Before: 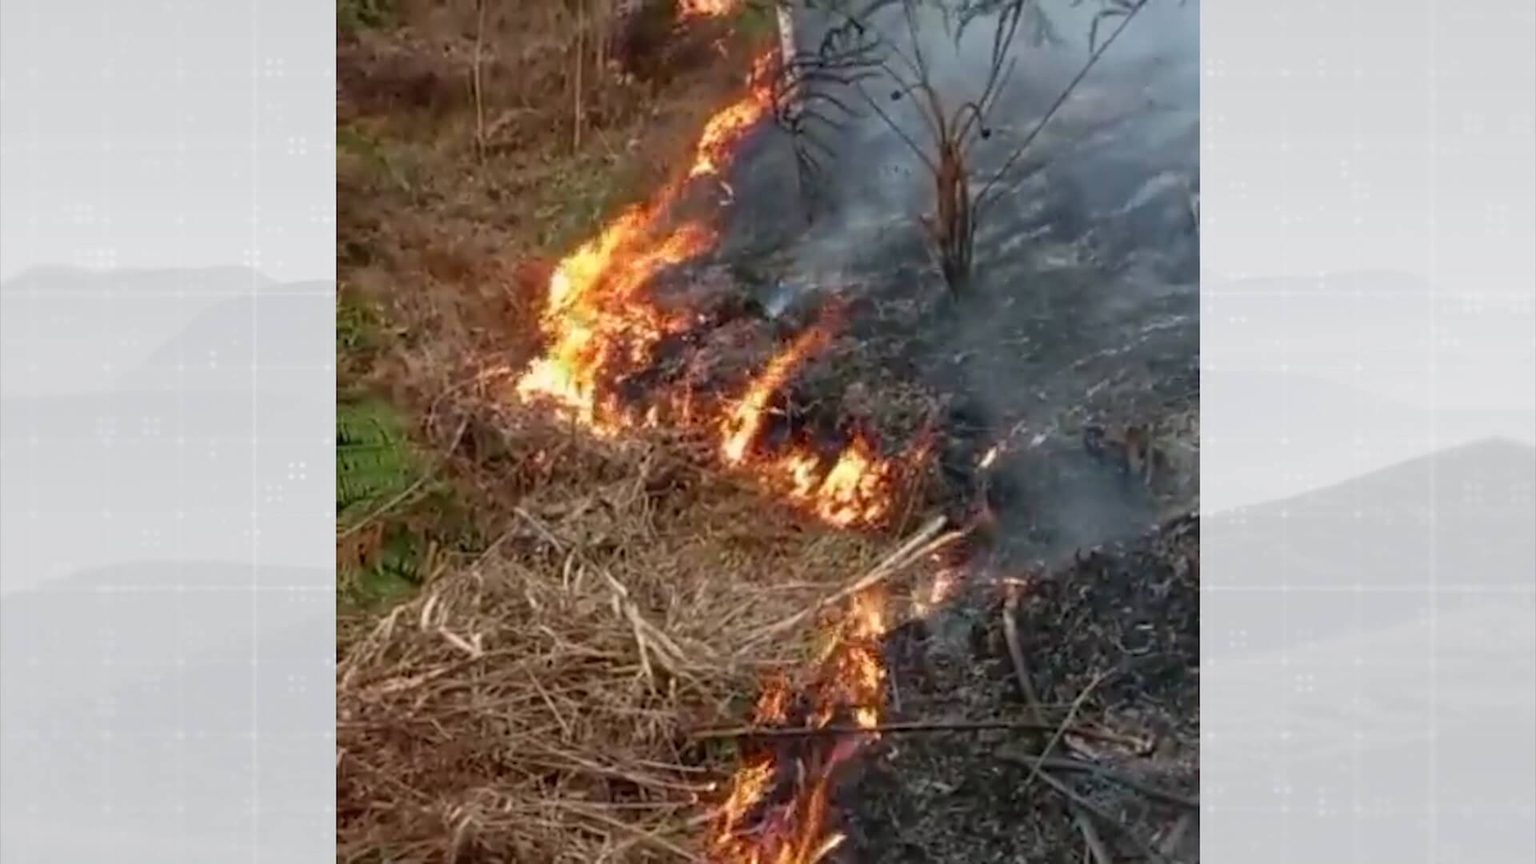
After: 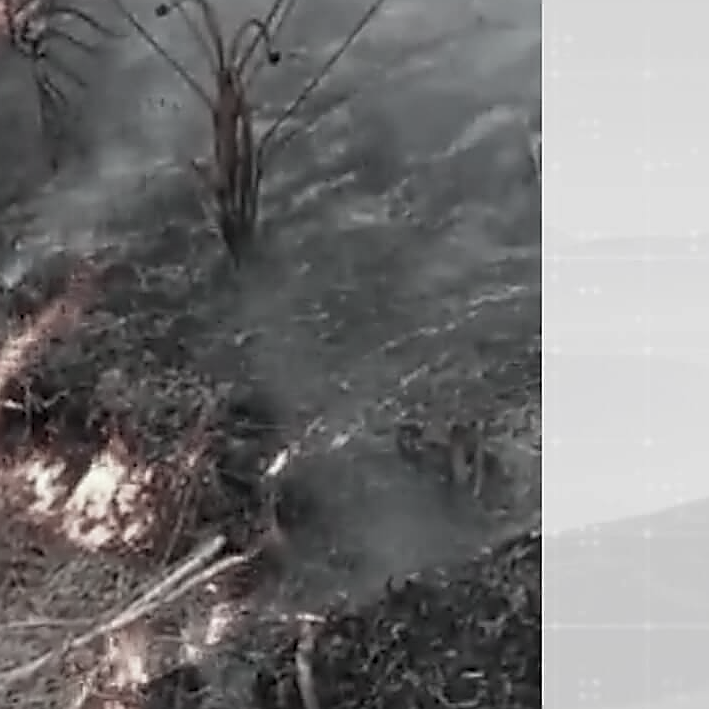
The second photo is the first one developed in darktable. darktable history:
color contrast: green-magenta contrast 0.3, blue-yellow contrast 0.15
sharpen: radius 1.4, amount 1.25, threshold 0.7
crop and rotate: left 49.936%, top 10.094%, right 13.136%, bottom 24.256%
